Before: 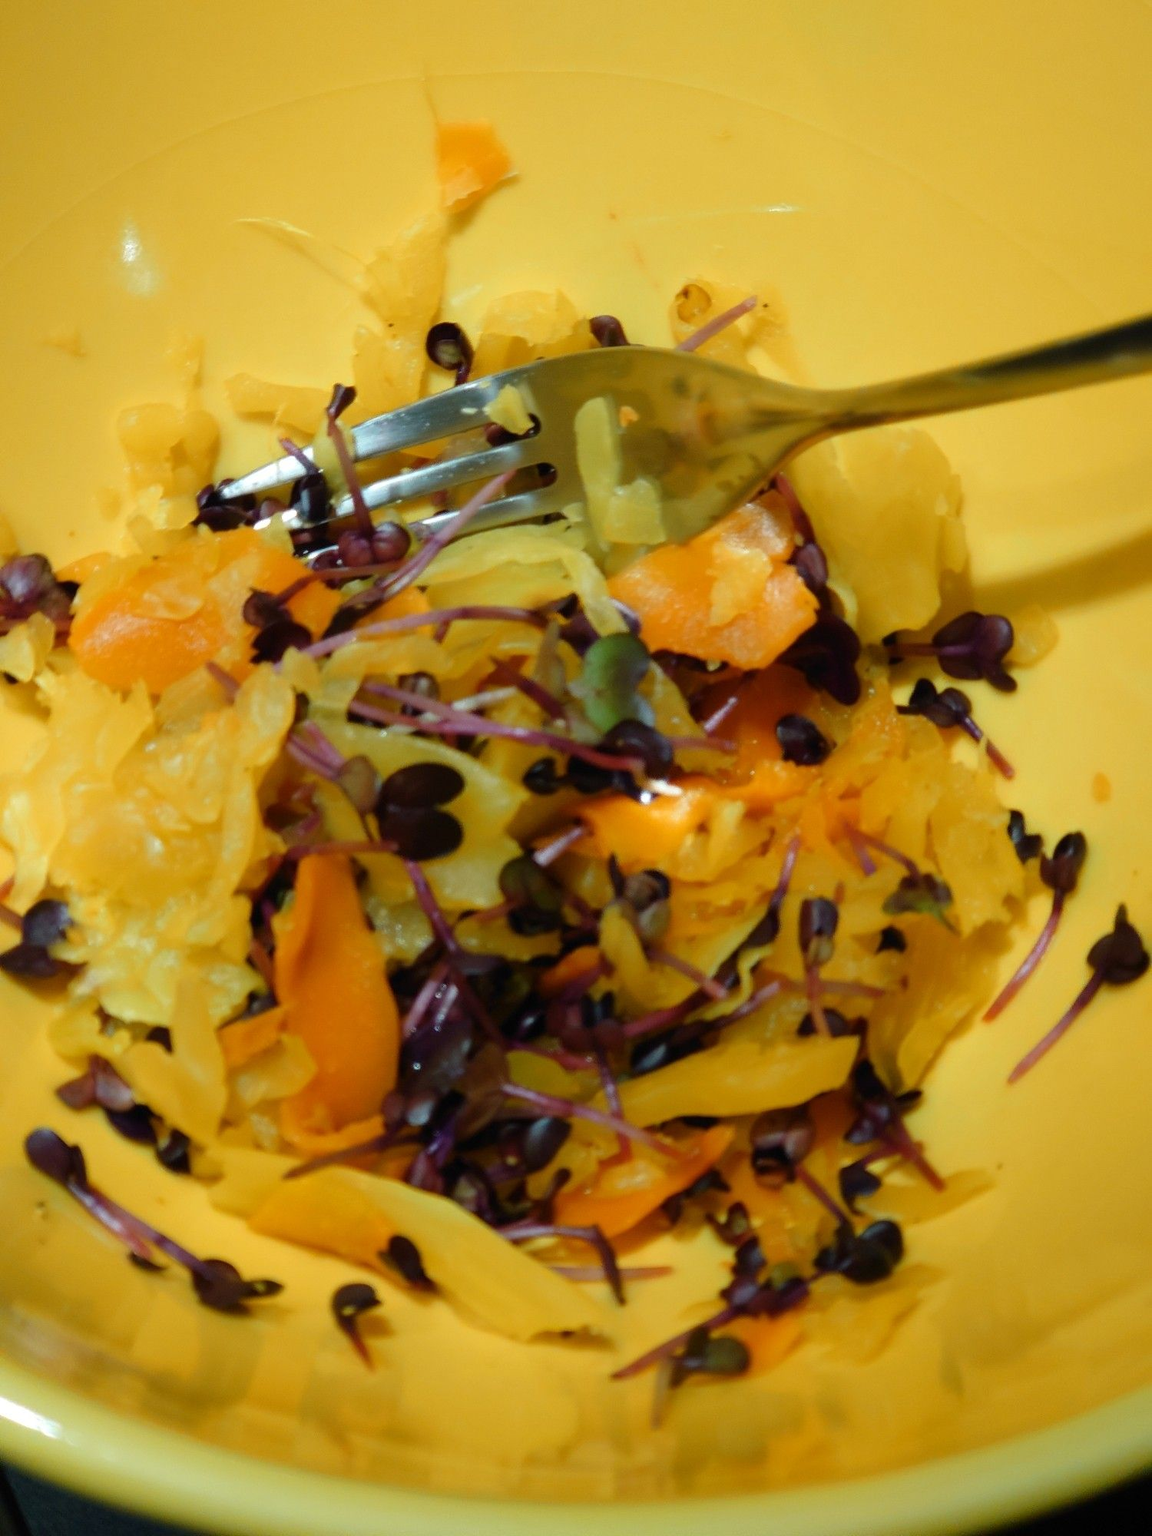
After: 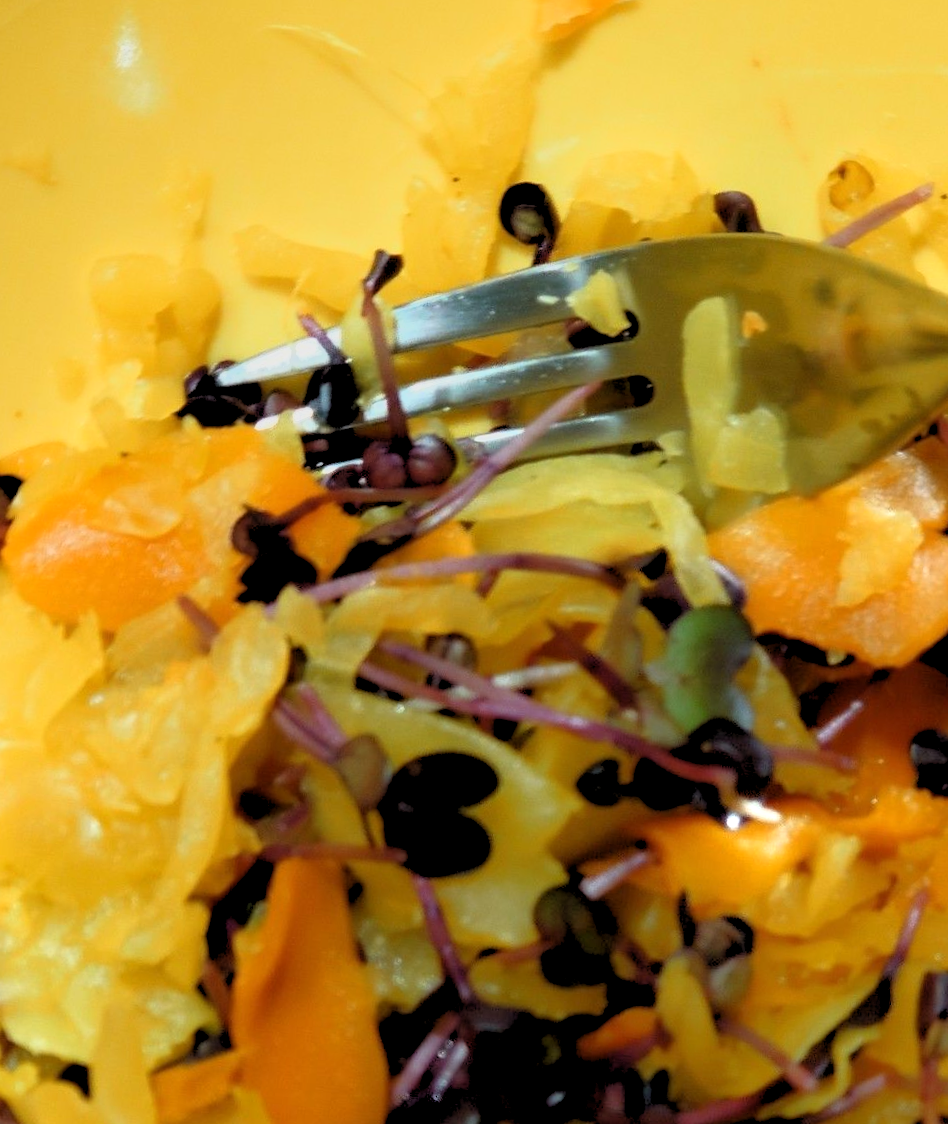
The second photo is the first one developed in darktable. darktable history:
crop and rotate: angle -4.99°, left 2.122%, top 6.945%, right 27.566%, bottom 30.519%
rgb levels: levels [[0.013, 0.434, 0.89], [0, 0.5, 1], [0, 0.5, 1]]
tone equalizer: -7 EV -0.63 EV, -6 EV 1 EV, -5 EV -0.45 EV, -4 EV 0.43 EV, -3 EV 0.41 EV, -2 EV 0.15 EV, -1 EV -0.15 EV, +0 EV -0.39 EV, smoothing diameter 25%, edges refinement/feathering 10, preserve details guided filter
